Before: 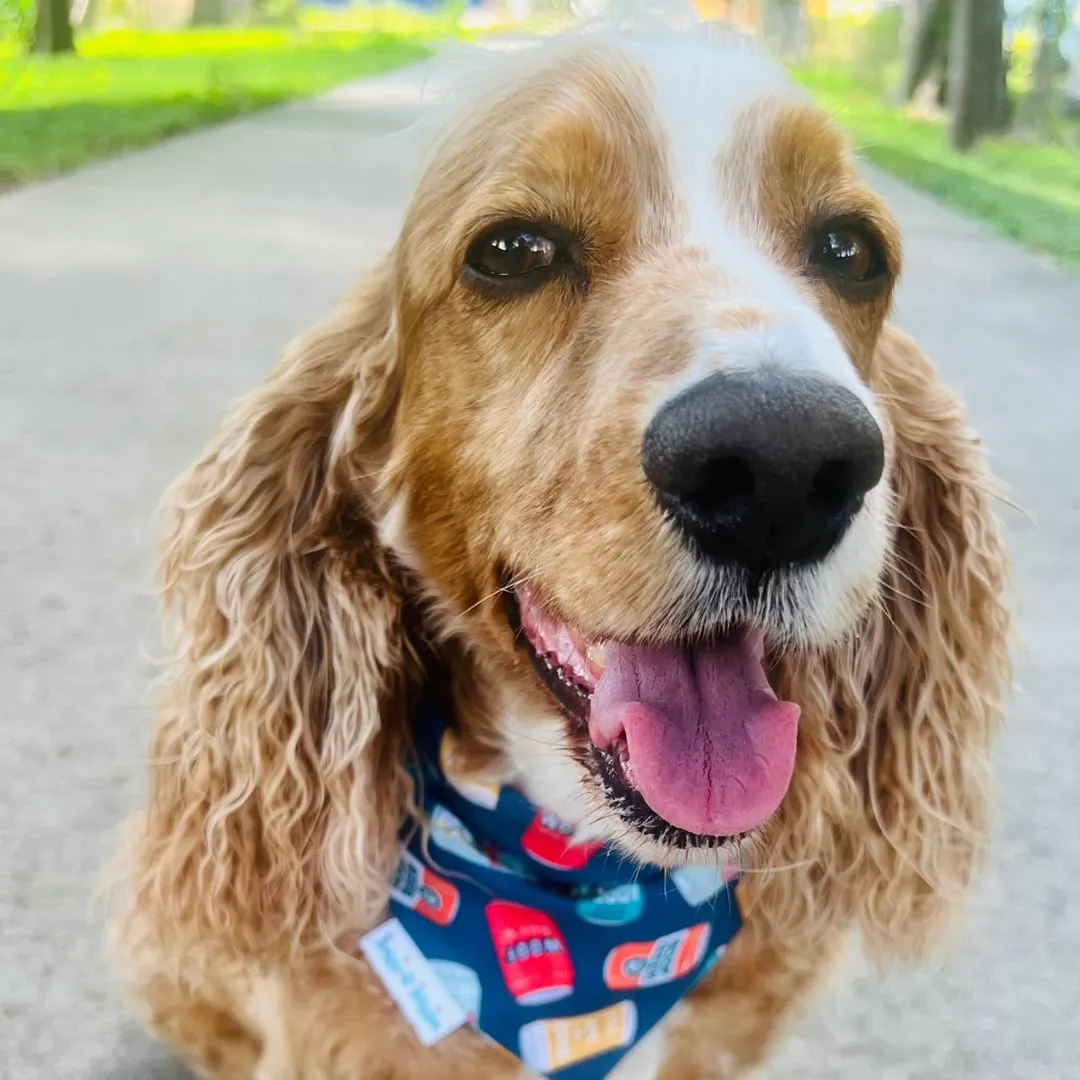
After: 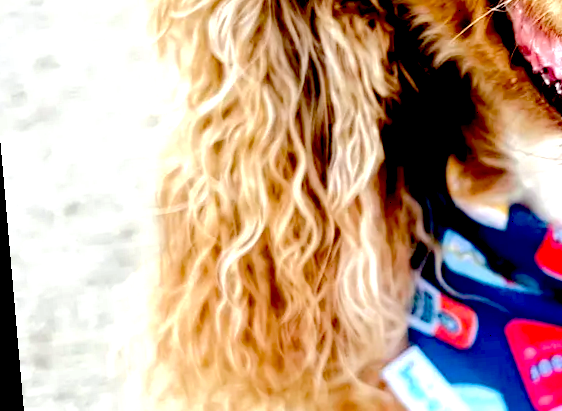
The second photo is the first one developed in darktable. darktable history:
base curve: curves: ch0 [(0, 0) (0.235, 0.266) (0.503, 0.496) (0.786, 0.72) (1, 1)]
crop and rotate: top 54.778%, right 46.61%, bottom 0.159%
exposure: black level correction 0.035, exposure 0.9 EV, compensate highlight preservation false
rotate and perspective: rotation -5°, crop left 0.05, crop right 0.952, crop top 0.11, crop bottom 0.89
haze removal: compatibility mode true, adaptive false
